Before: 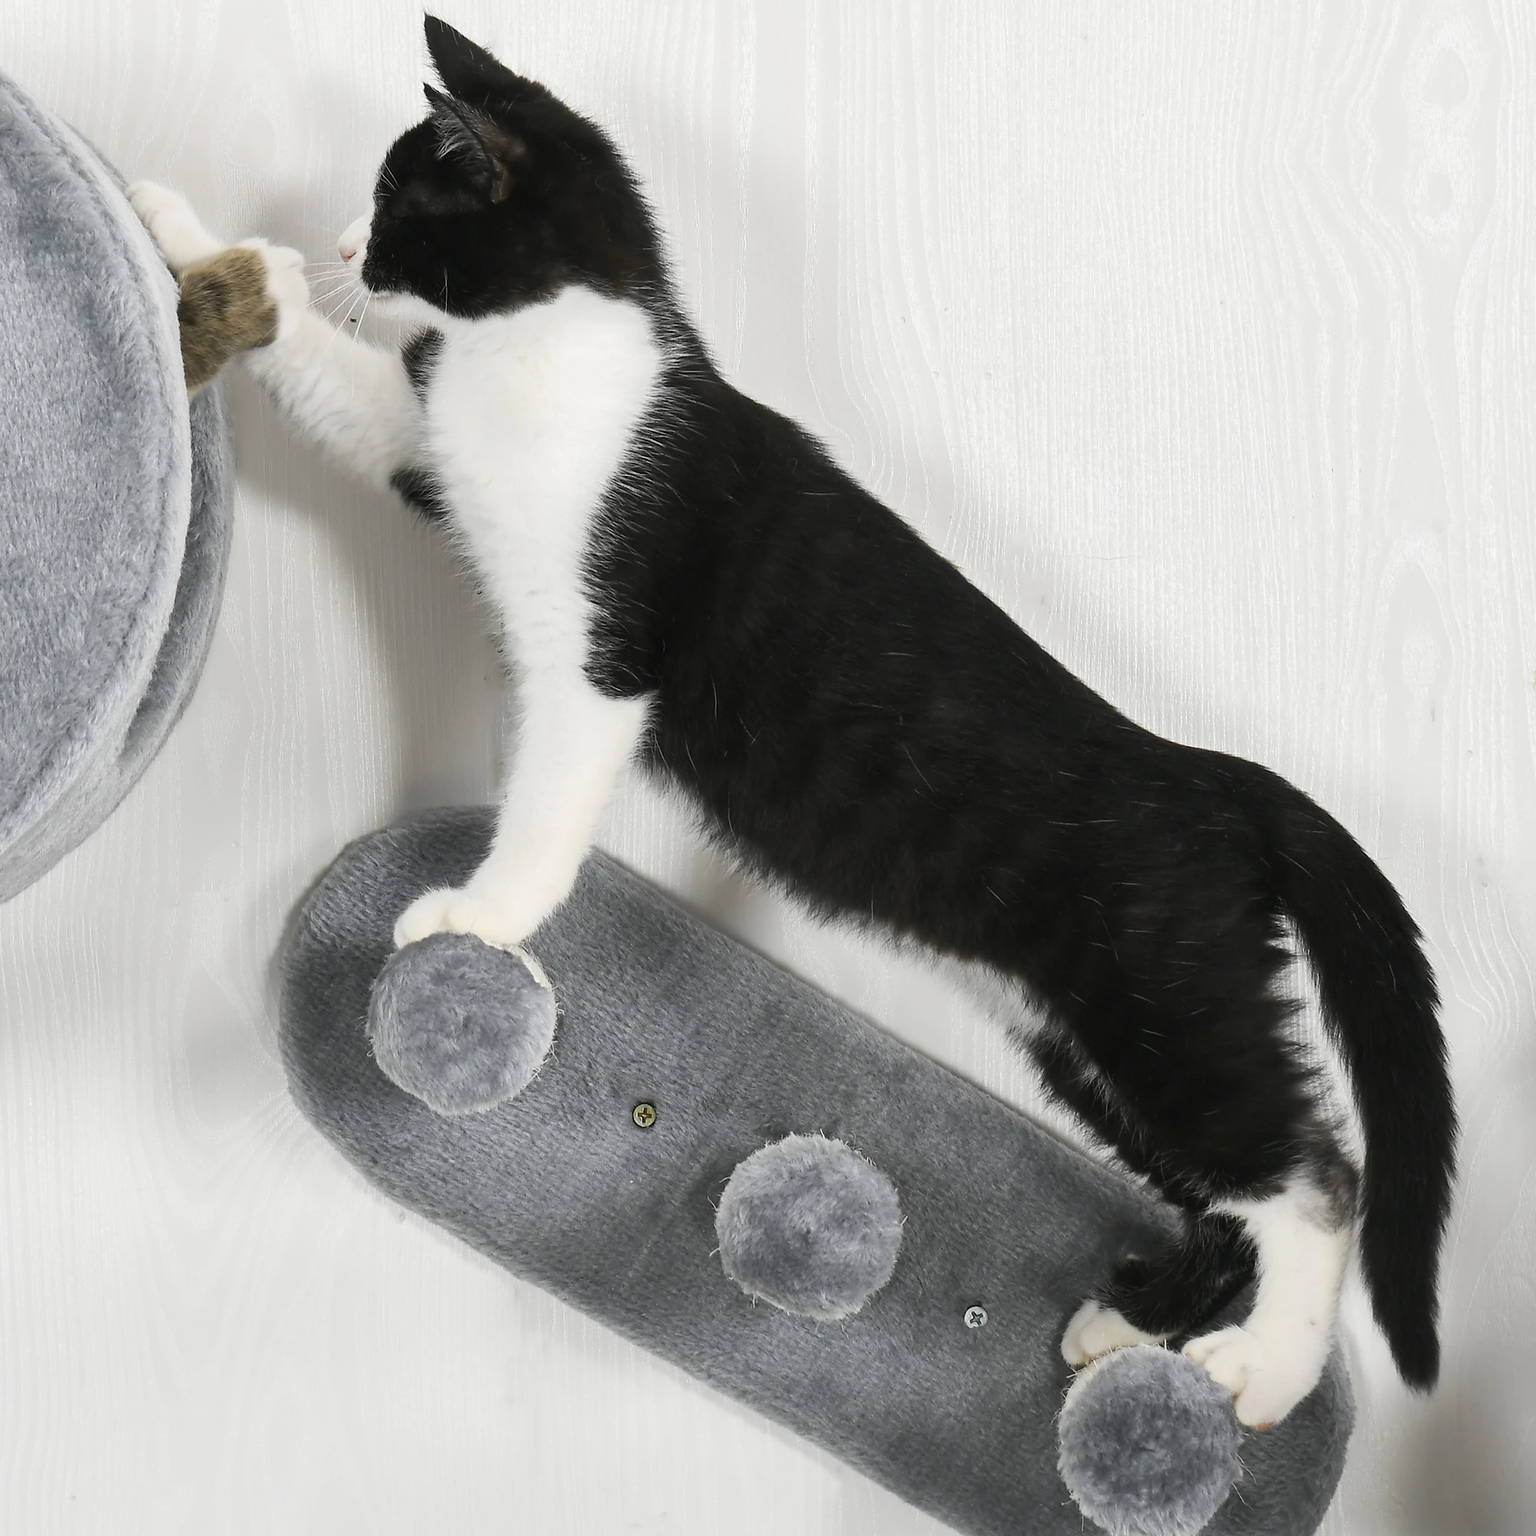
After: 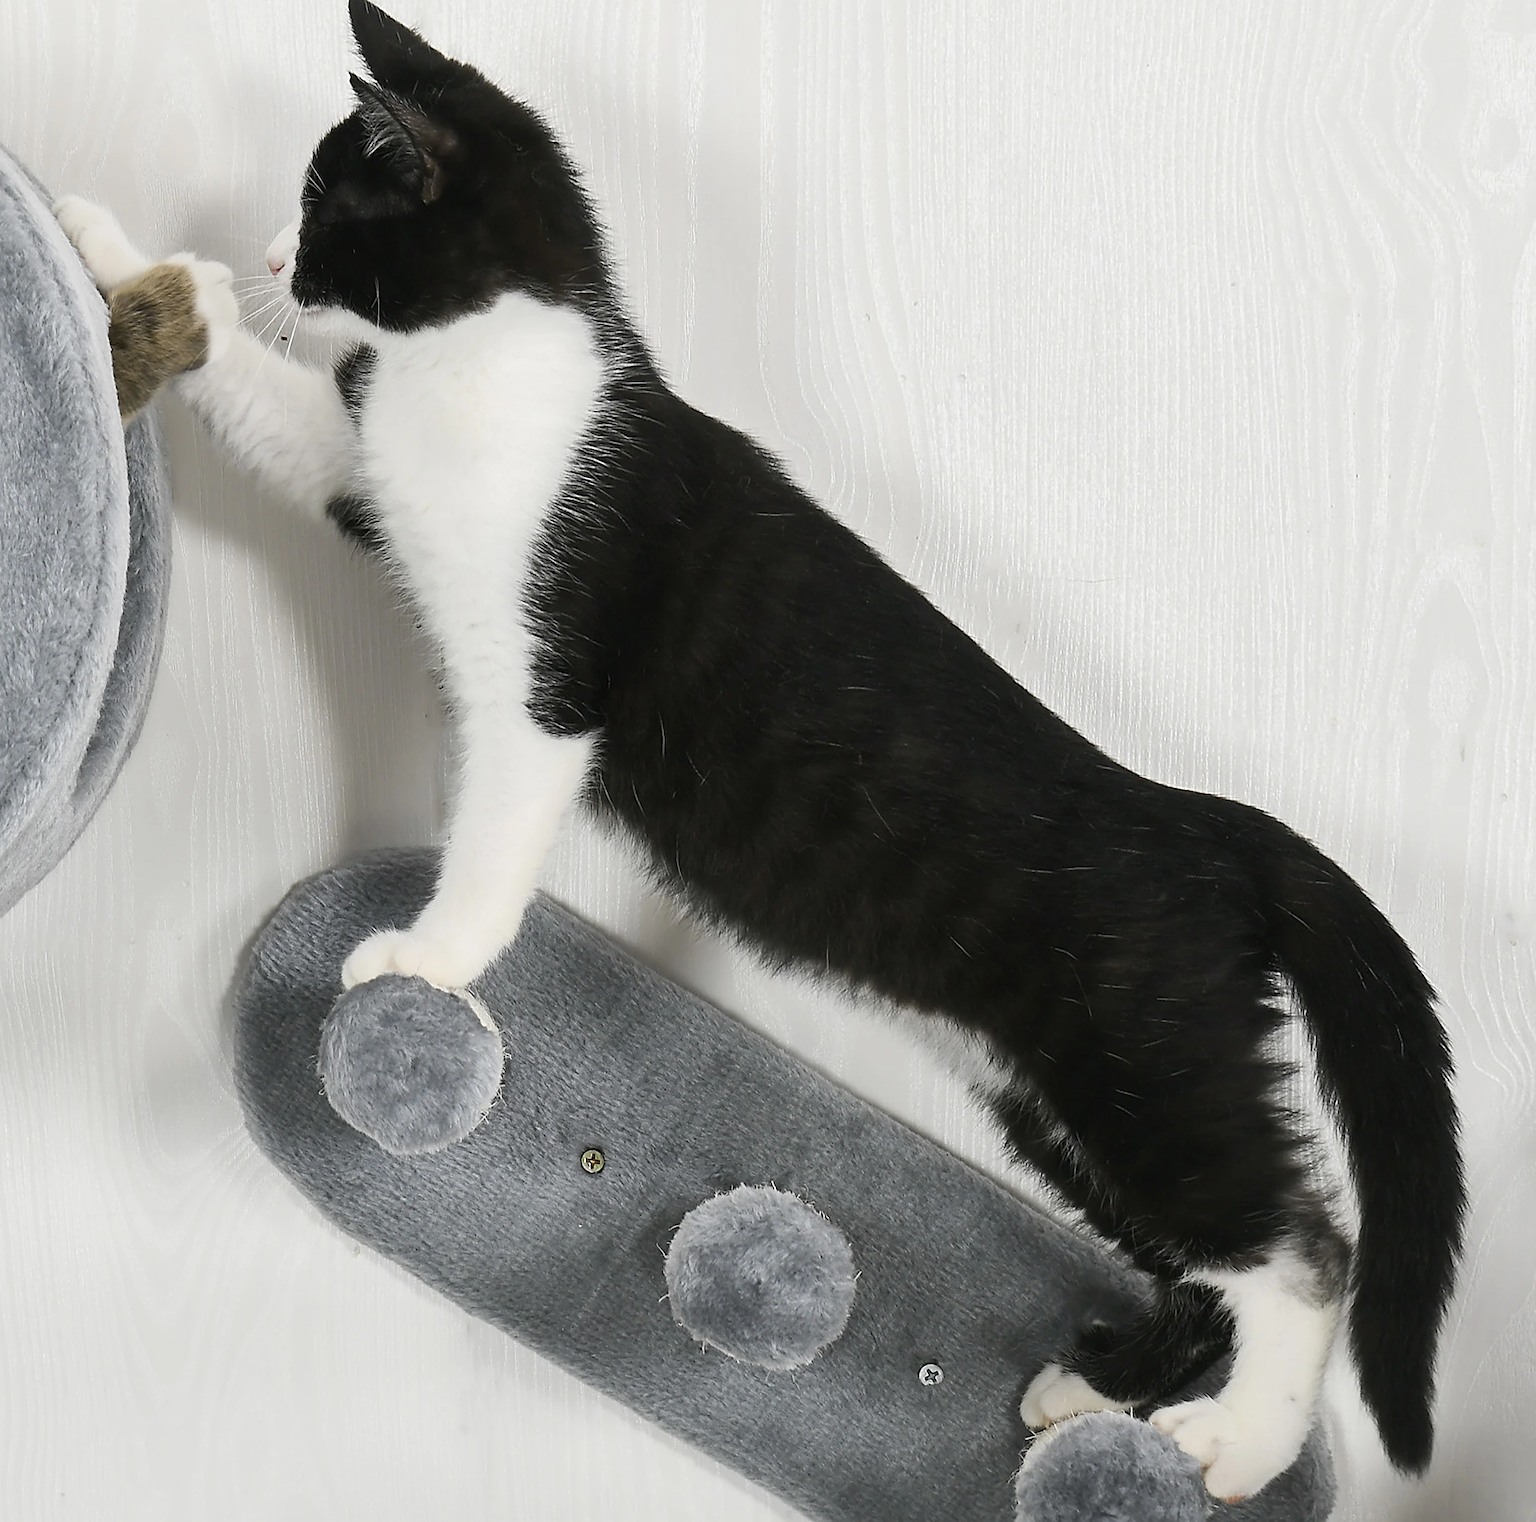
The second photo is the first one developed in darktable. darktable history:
base curve: preserve colors none
rotate and perspective: rotation 0.062°, lens shift (vertical) 0.115, lens shift (horizontal) -0.133, crop left 0.047, crop right 0.94, crop top 0.061, crop bottom 0.94
exposure: exposure -0.072 EV, compensate highlight preservation false
sharpen: radius 1.967
